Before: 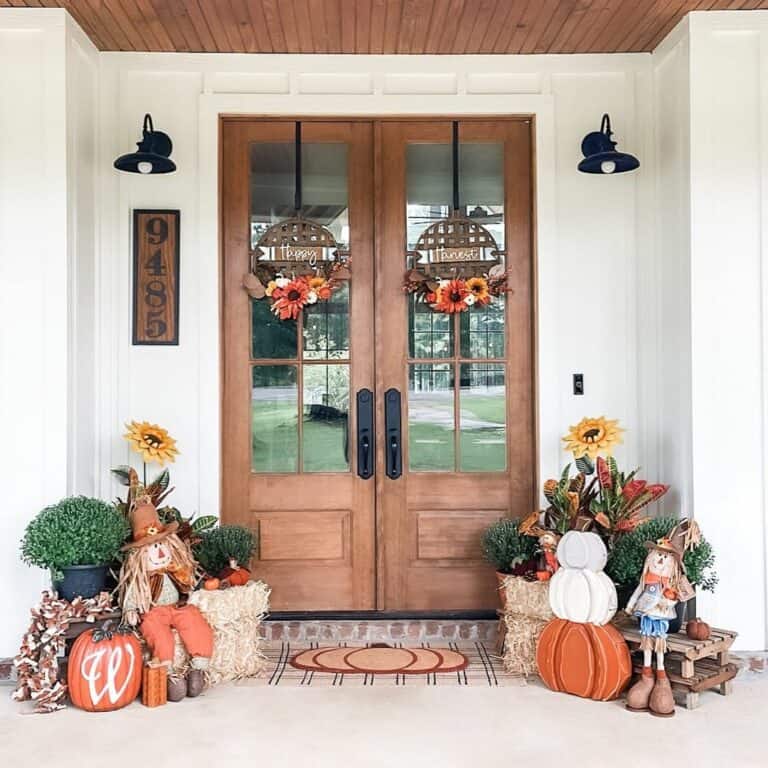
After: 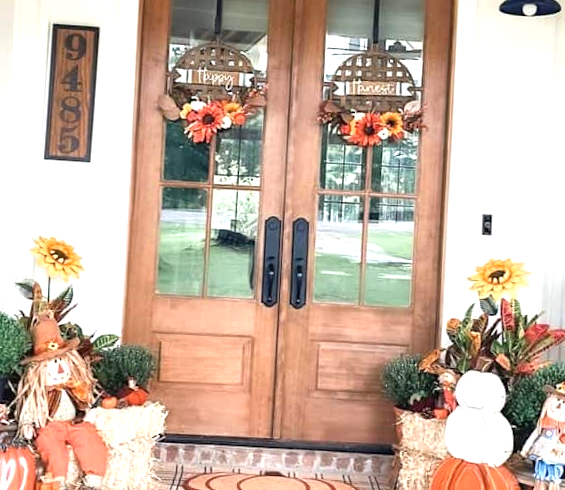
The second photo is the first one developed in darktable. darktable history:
crop and rotate: angle -3.37°, left 9.79%, top 20.73%, right 12.42%, bottom 11.82%
exposure: black level correction 0, exposure 0.7 EV, compensate exposure bias true, compensate highlight preservation false
